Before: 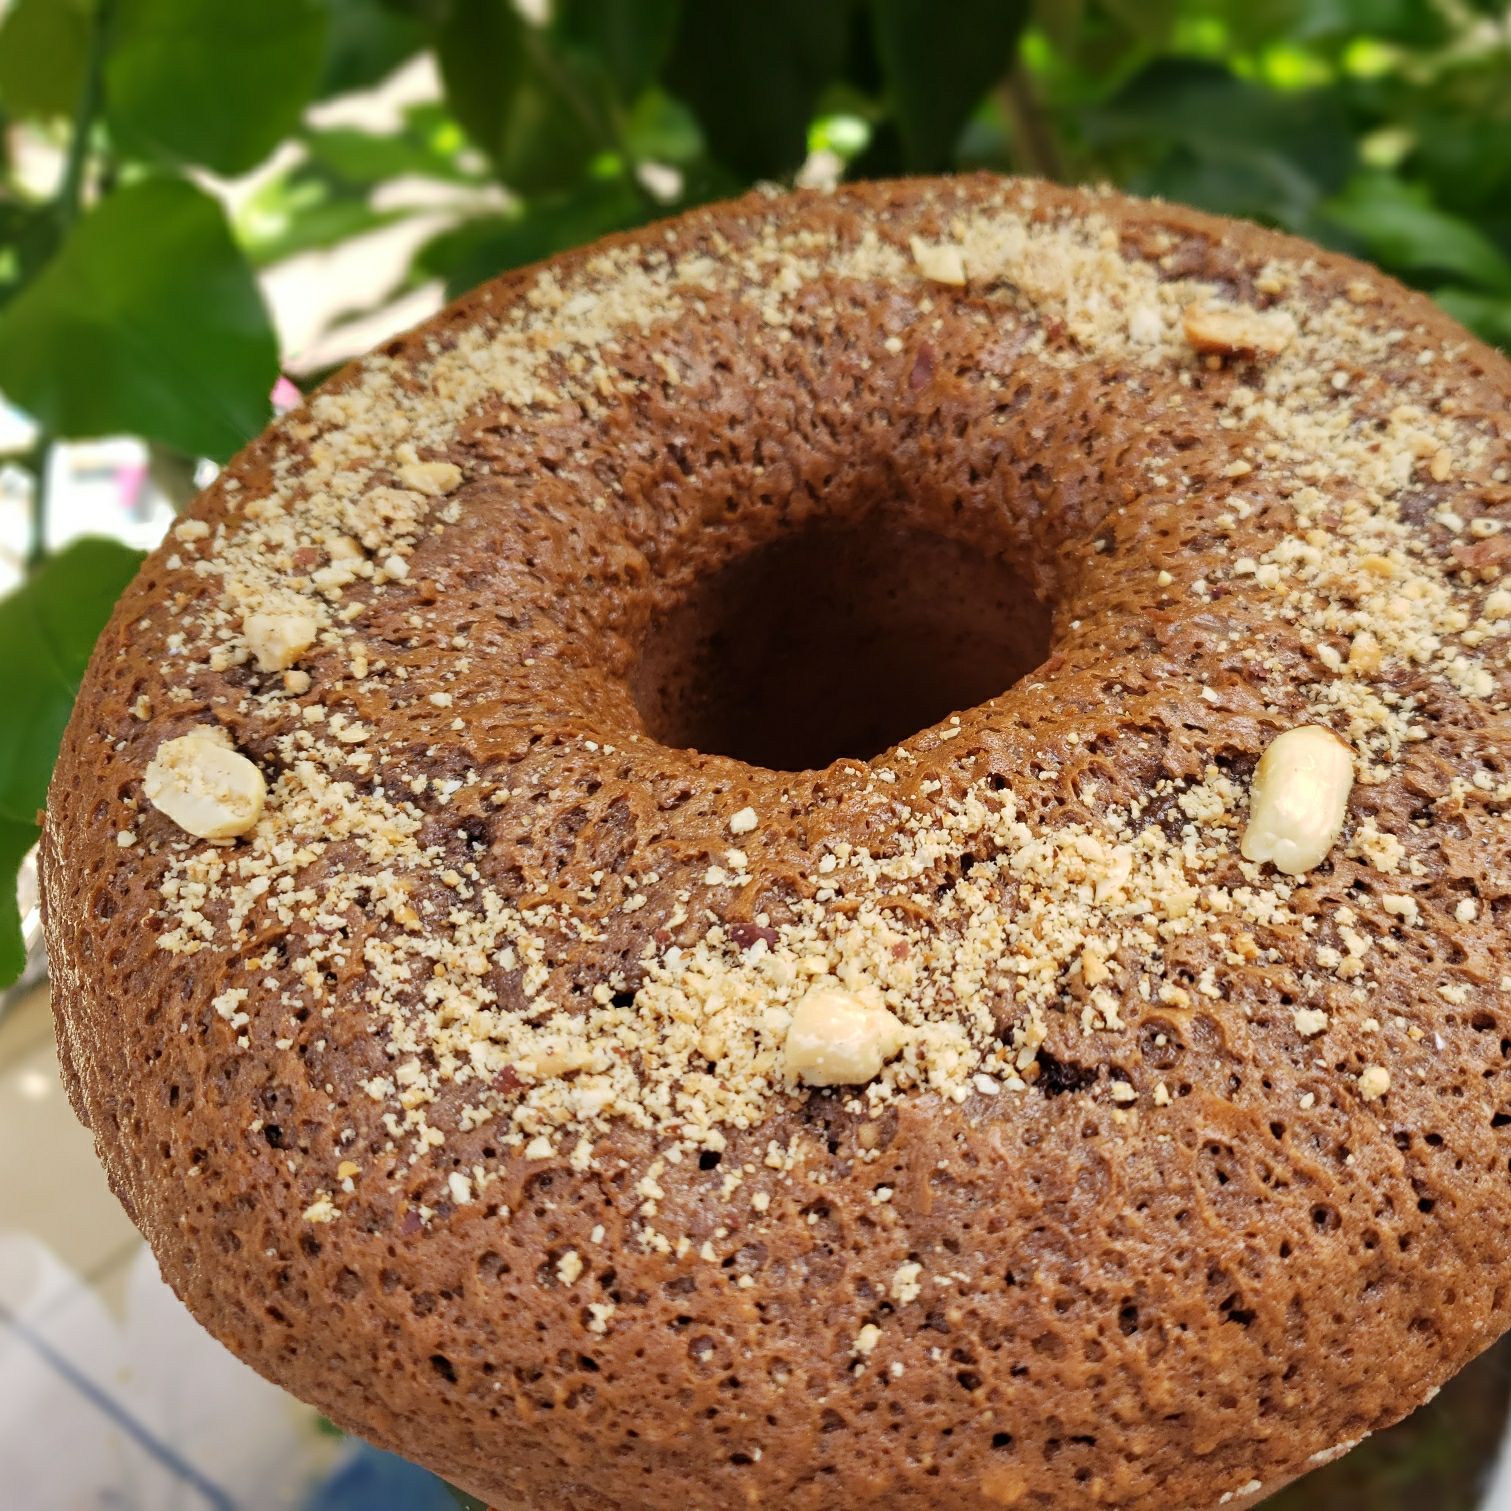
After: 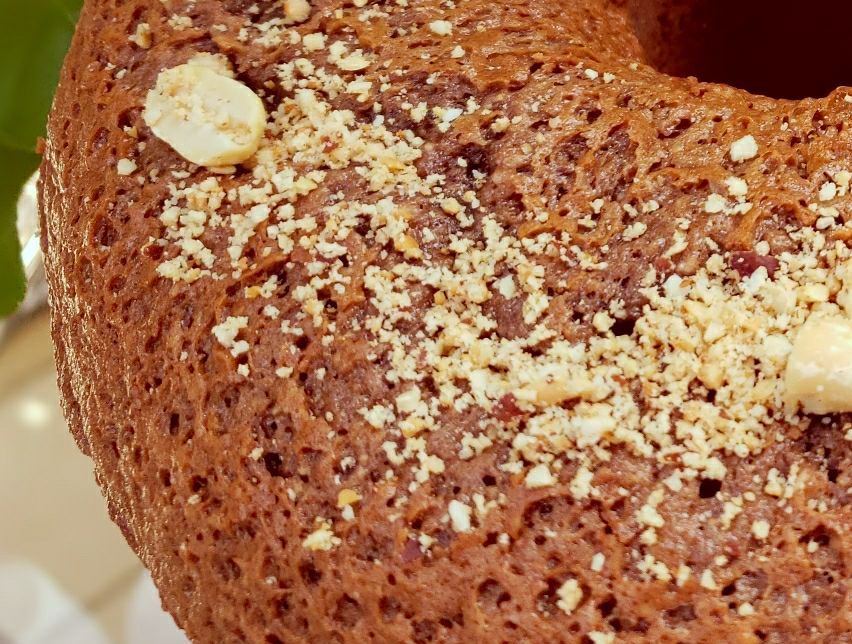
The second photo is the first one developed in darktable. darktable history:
crop: top 44.483%, right 43.593%, bottom 12.892%
shadows and highlights: shadows 4.1, highlights -17.6, soften with gaussian
color correction: highlights a* -7.23, highlights b* -0.161, shadows a* 20.08, shadows b* 11.73
tone curve: curves: ch0 [(0, 0) (0.003, 0.003) (0.011, 0.011) (0.025, 0.025) (0.044, 0.044) (0.069, 0.068) (0.1, 0.098) (0.136, 0.134) (0.177, 0.175) (0.224, 0.221) (0.277, 0.273) (0.335, 0.331) (0.399, 0.394) (0.468, 0.462) (0.543, 0.543) (0.623, 0.623) (0.709, 0.709) (0.801, 0.801) (0.898, 0.898) (1, 1)], preserve colors none
